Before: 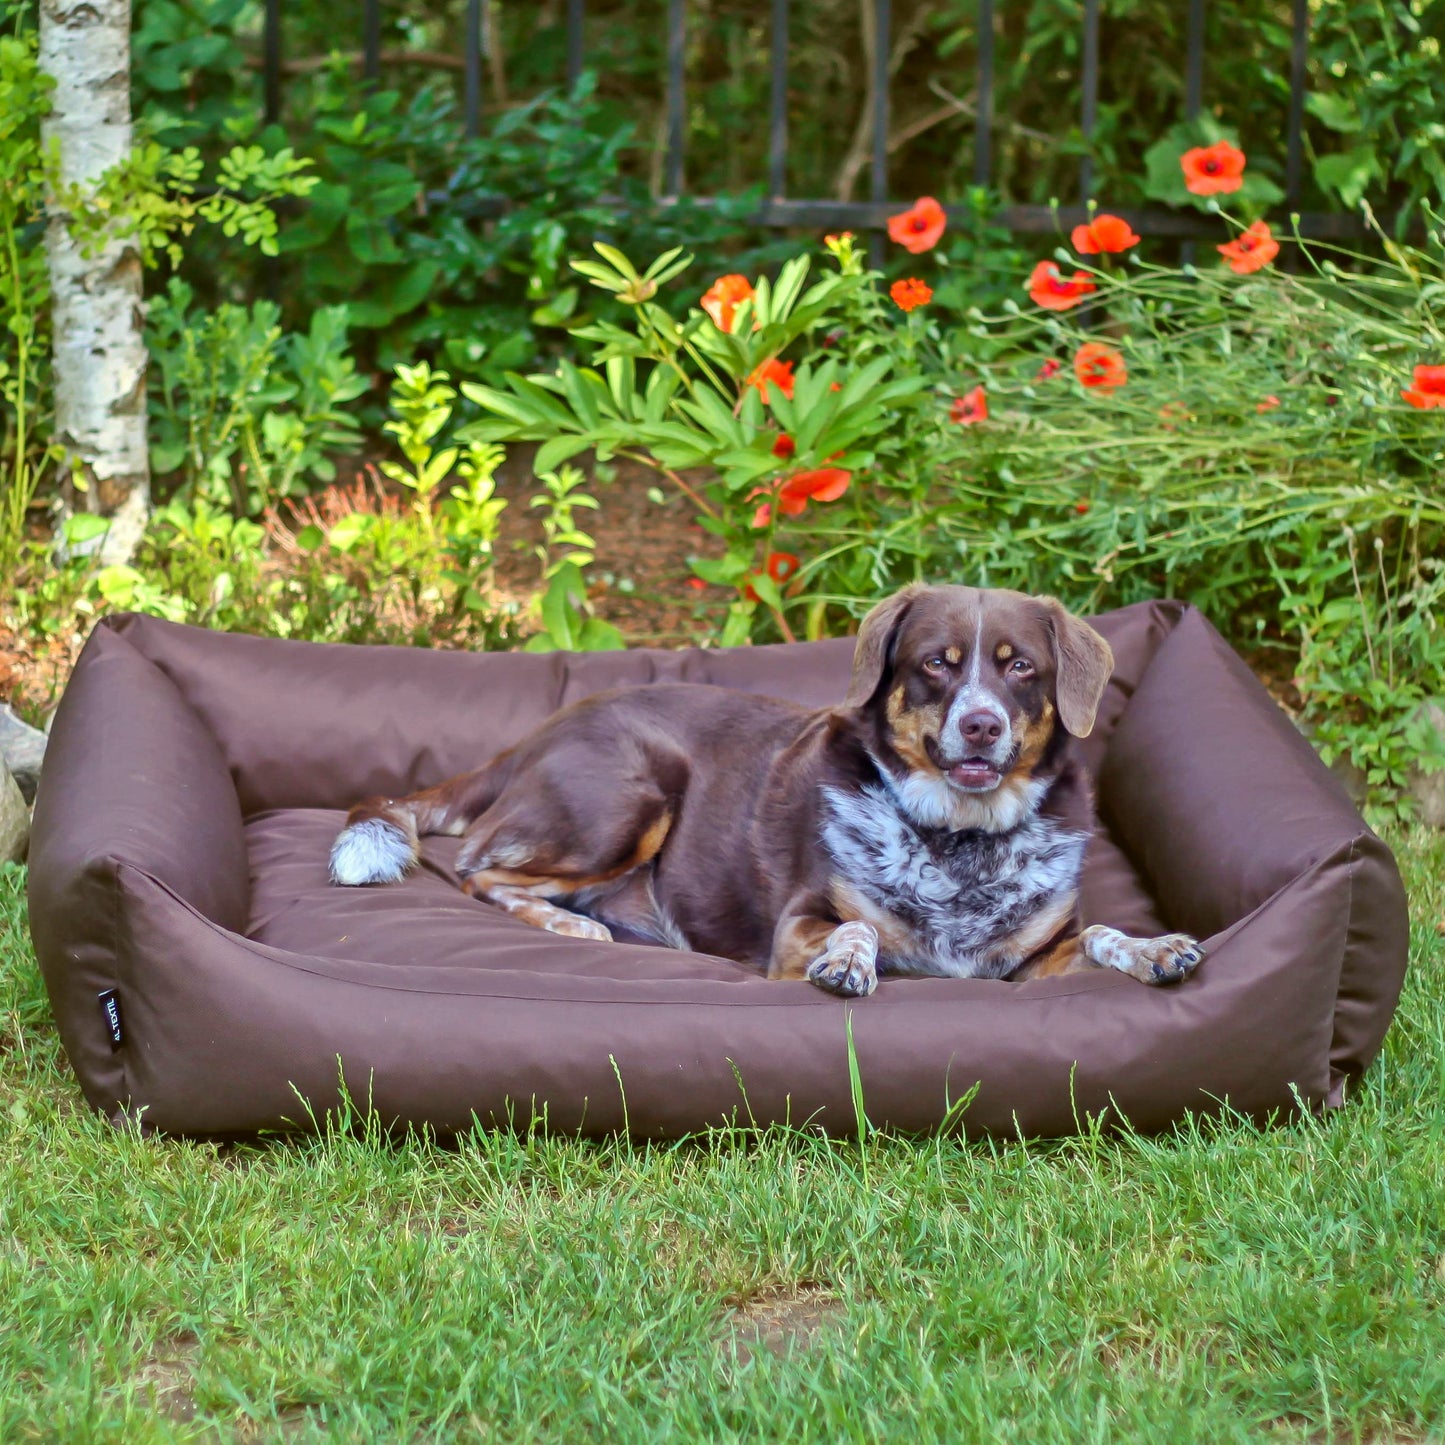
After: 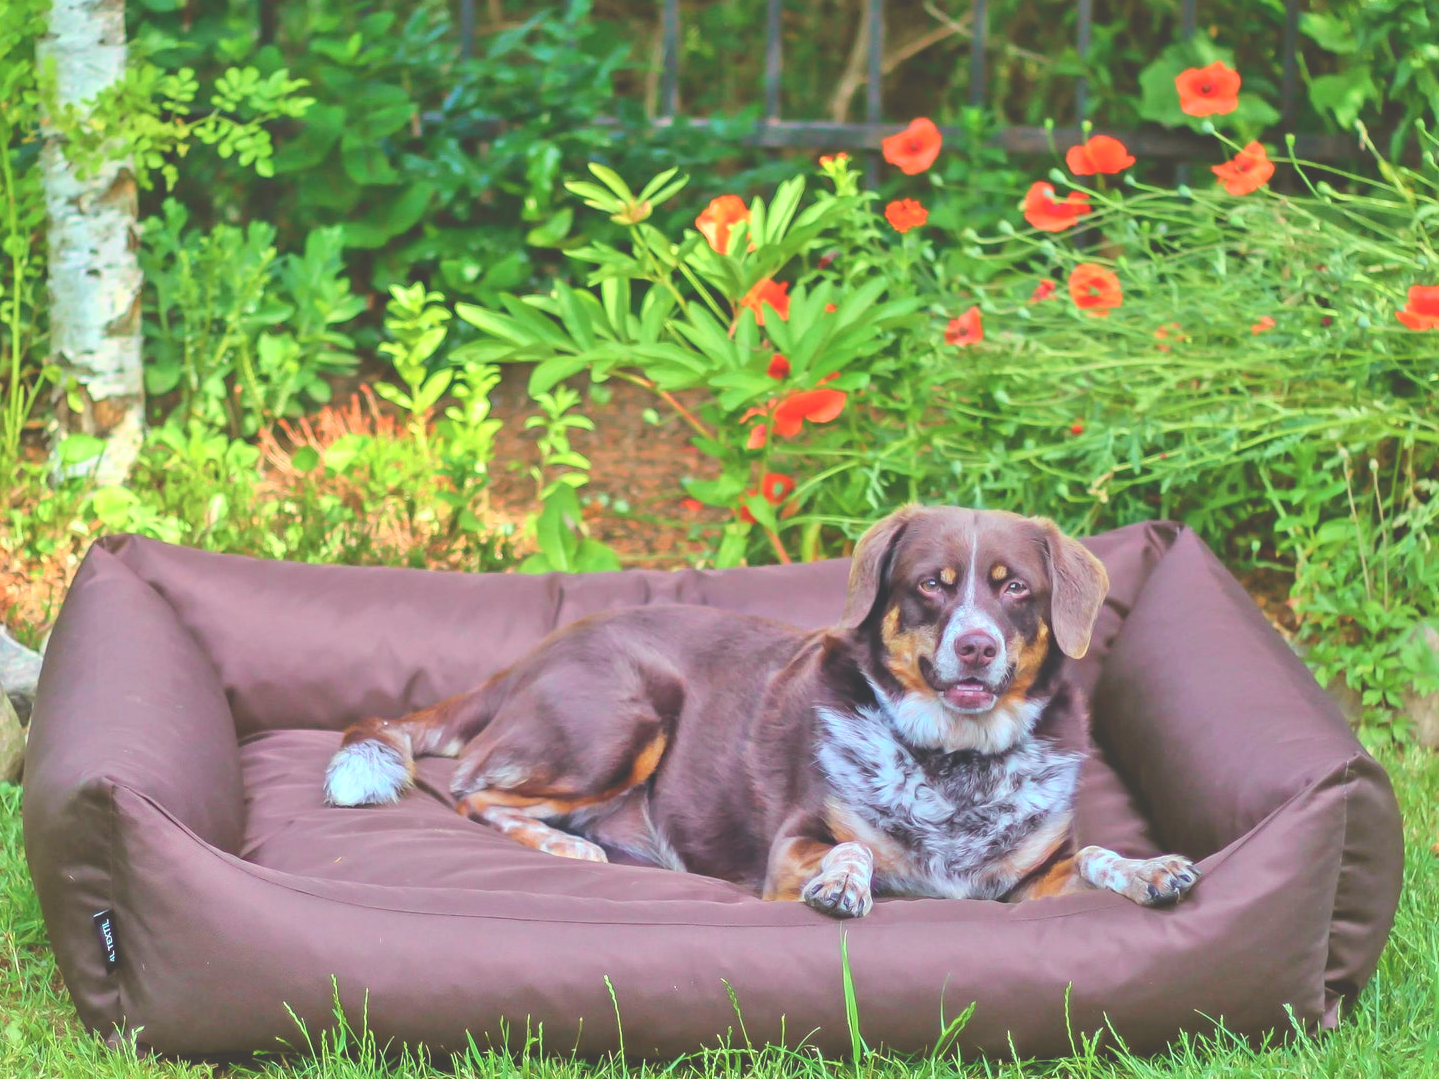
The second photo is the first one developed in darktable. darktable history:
exposure: black level correction -0.03, compensate highlight preservation false
crop: left 0.387%, top 5.469%, bottom 19.809%
tone curve: curves: ch0 [(0, 0) (0.051, 0.047) (0.102, 0.099) (0.228, 0.275) (0.432, 0.535) (0.695, 0.778) (0.908, 0.946) (1, 1)]; ch1 [(0, 0) (0.339, 0.298) (0.402, 0.363) (0.453, 0.413) (0.485, 0.469) (0.494, 0.493) (0.504, 0.501) (0.525, 0.534) (0.563, 0.595) (0.597, 0.638) (1, 1)]; ch2 [(0, 0) (0.48, 0.48) (0.504, 0.5) (0.539, 0.554) (0.59, 0.63) (0.642, 0.684) (0.824, 0.815) (1, 1)], color space Lab, independent channels, preserve colors none
